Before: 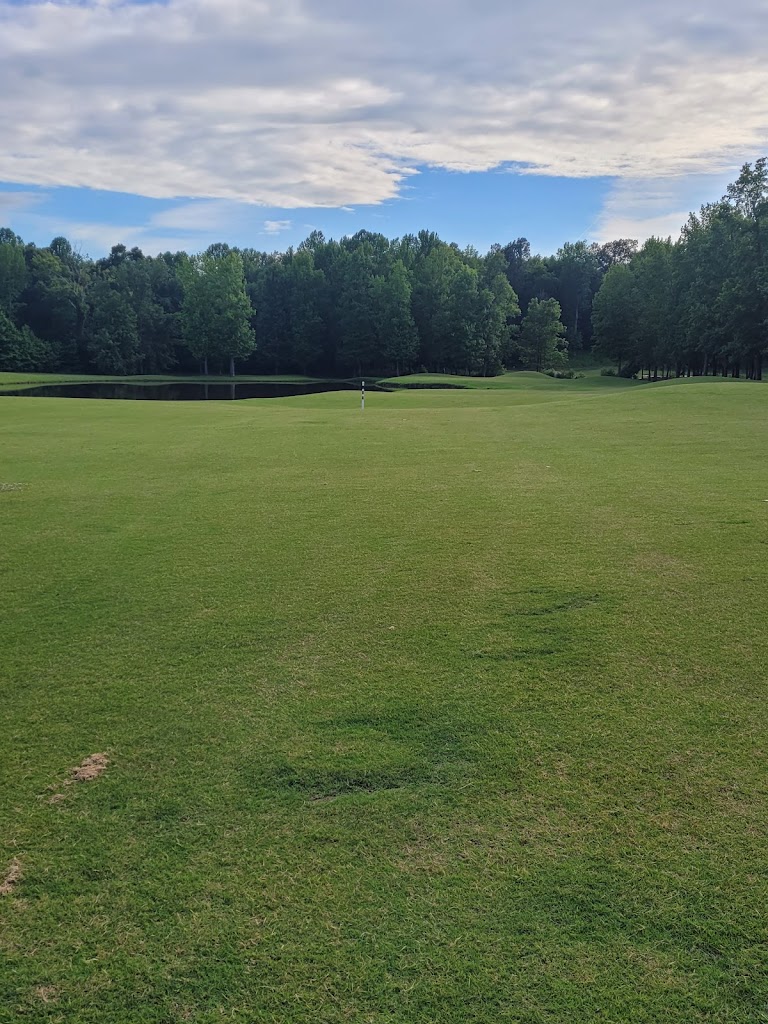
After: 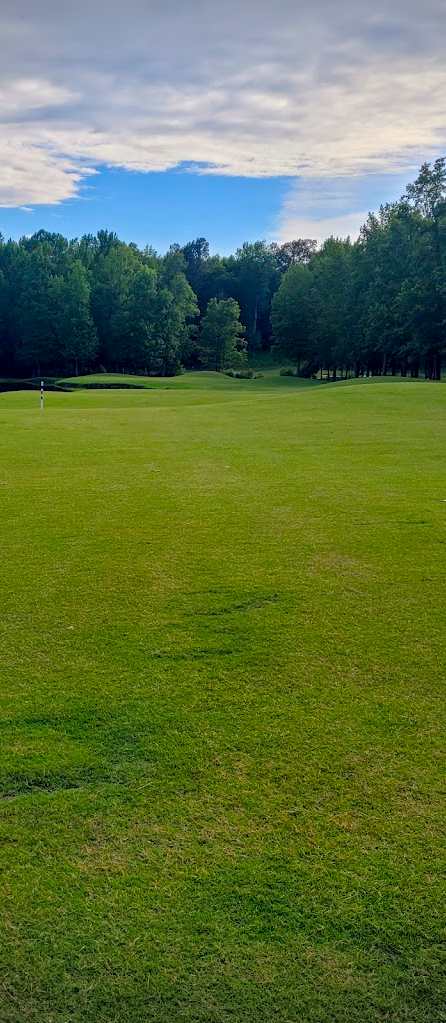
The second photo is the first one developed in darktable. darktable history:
exposure: black level correction 0.009, compensate exposure bias true, compensate highlight preservation false
crop: left 41.82%
vignetting: fall-off start 97.11%, width/height ratio 1.184
velvia: strength 31.56%, mid-tones bias 0.206
